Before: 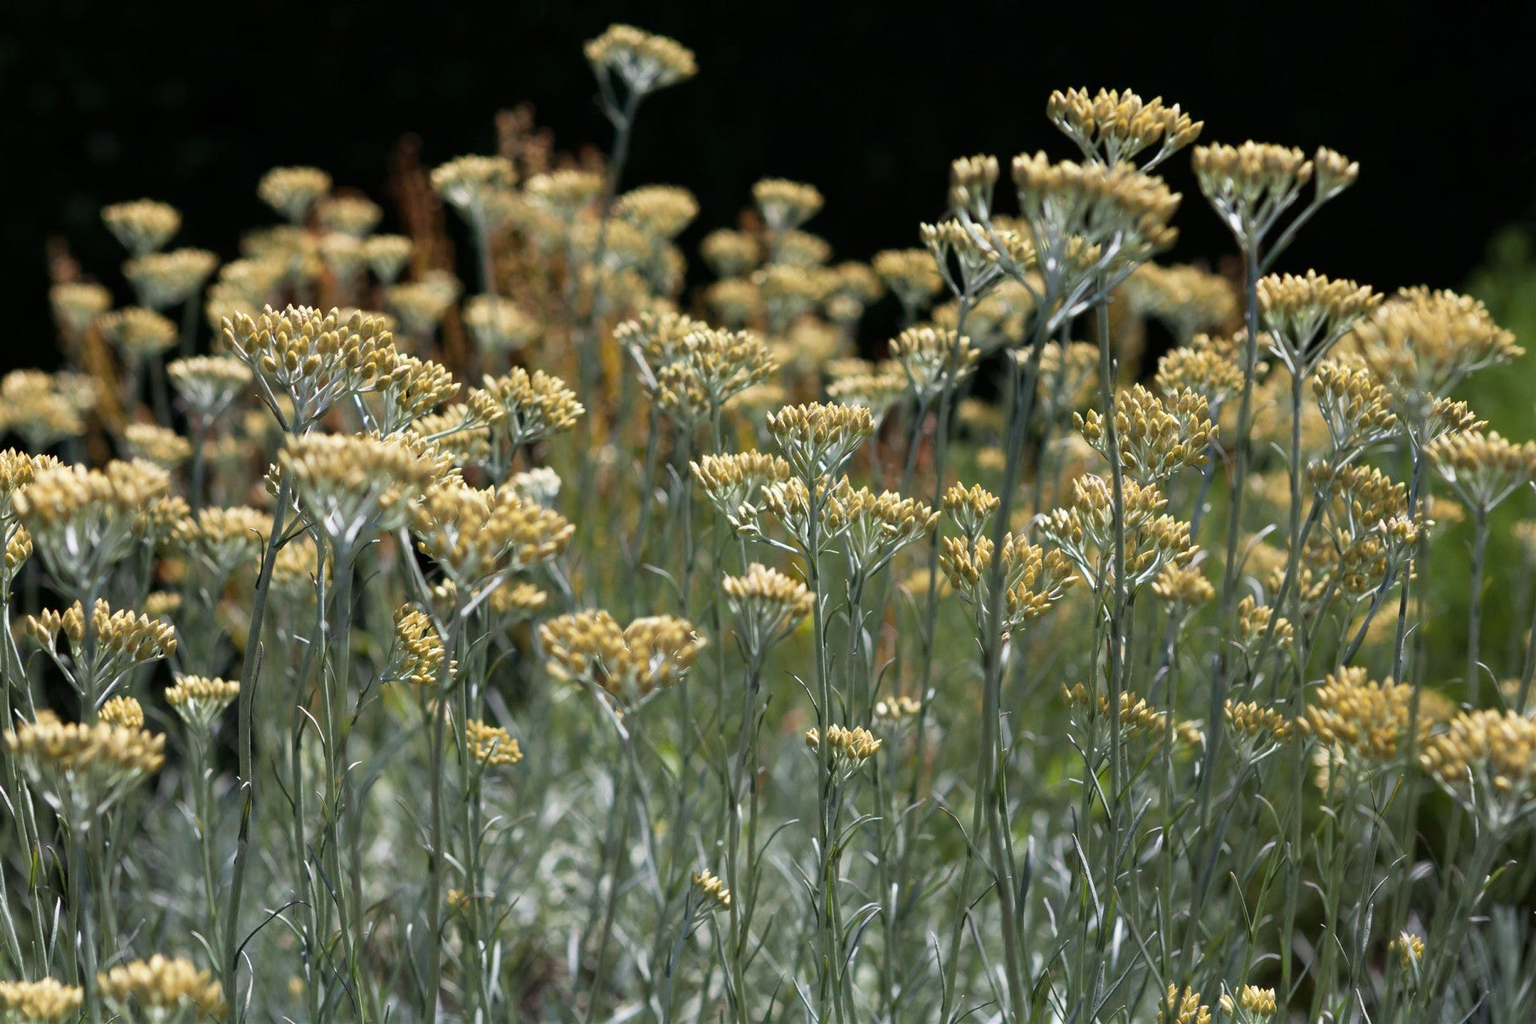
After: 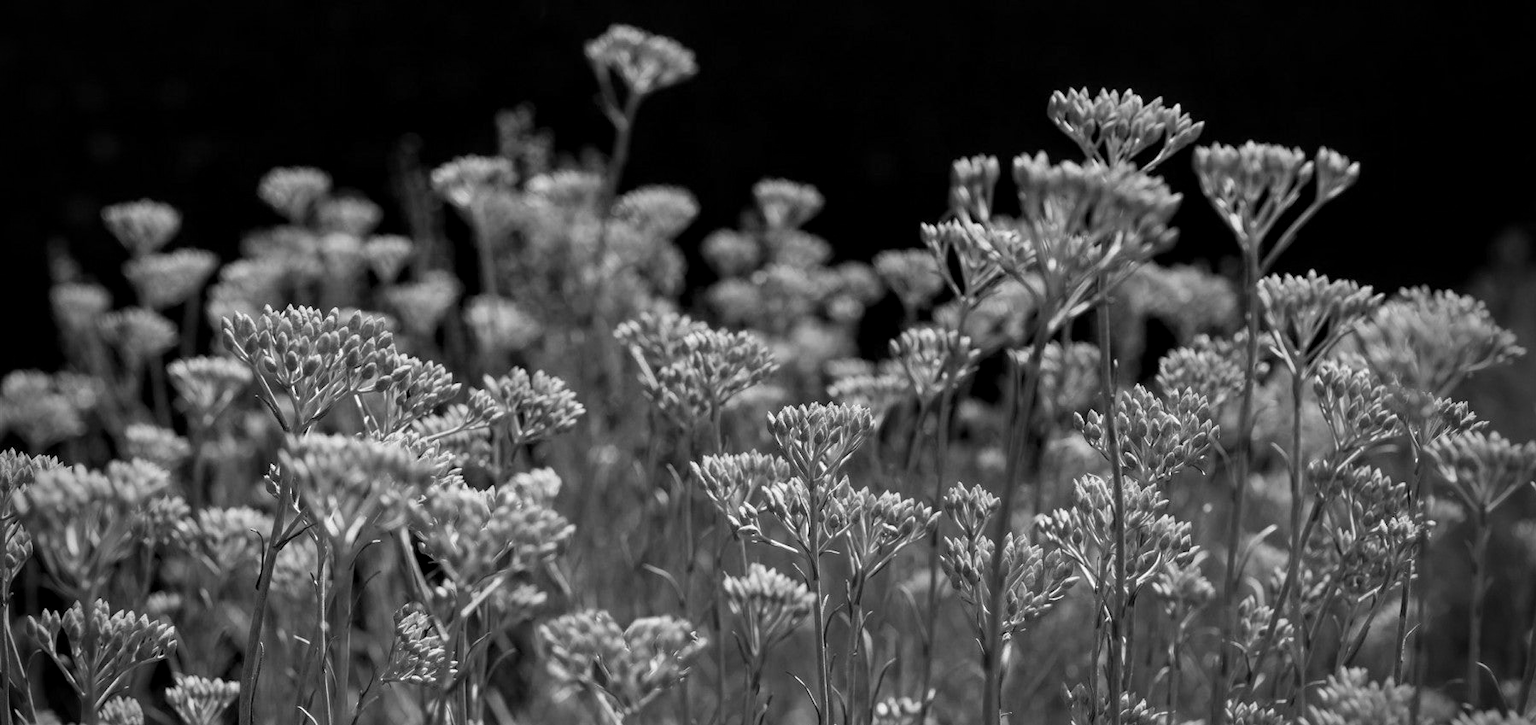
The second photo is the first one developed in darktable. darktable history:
local contrast: on, module defaults
exposure: exposure -0.145 EV, compensate highlight preservation false
sharpen: radius 5.344, amount 0.317, threshold 26.479
color calibration: output gray [0.18, 0.41, 0.41, 0], illuminant same as pipeline (D50), adaptation XYZ, x 0.346, y 0.357, temperature 5008.77 K
vignetting: brightness -0.995, saturation 0.489
crop: right 0%, bottom 29.128%
color balance rgb: perceptual saturation grading › global saturation 20%, perceptual saturation grading › highlights -25.876%, perceptual saturation grading › shadows 49.81%, global vibrance 30.133%
